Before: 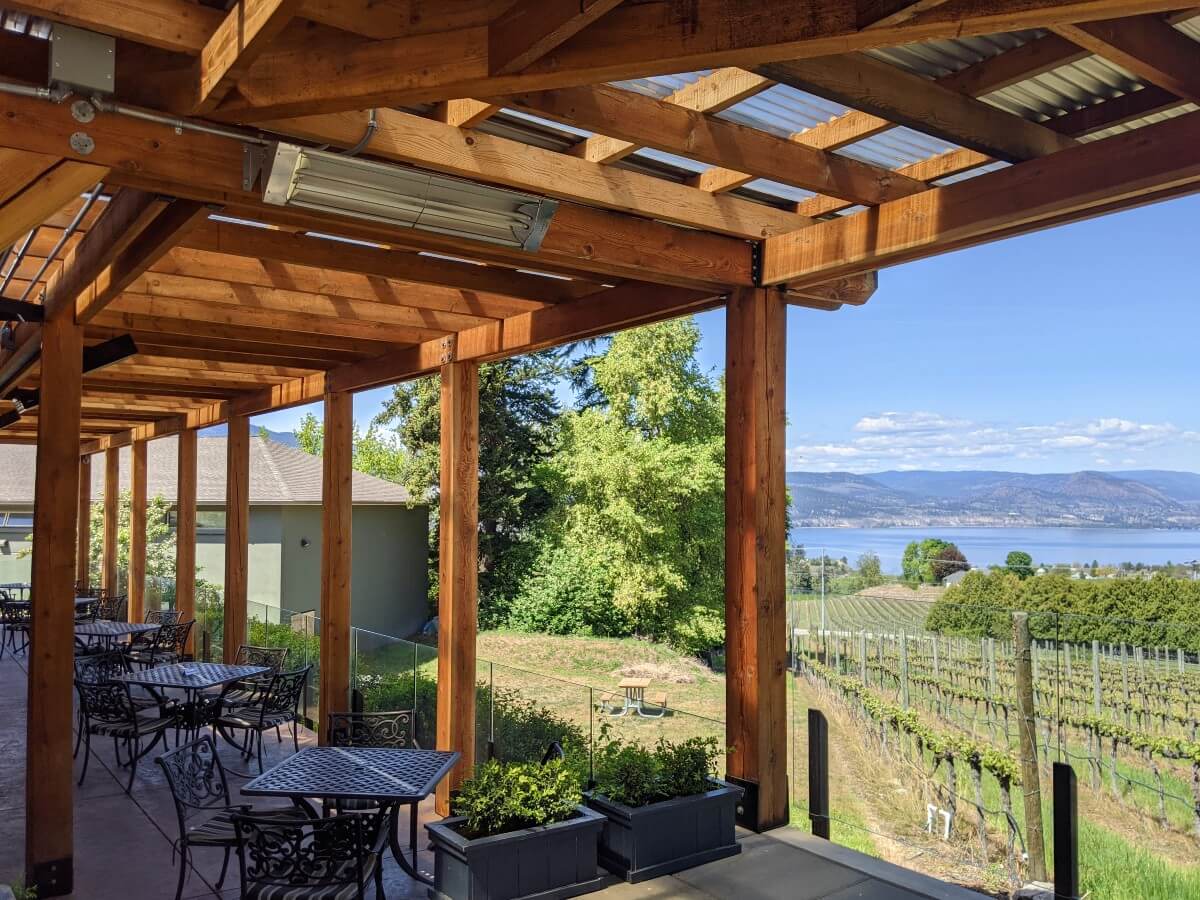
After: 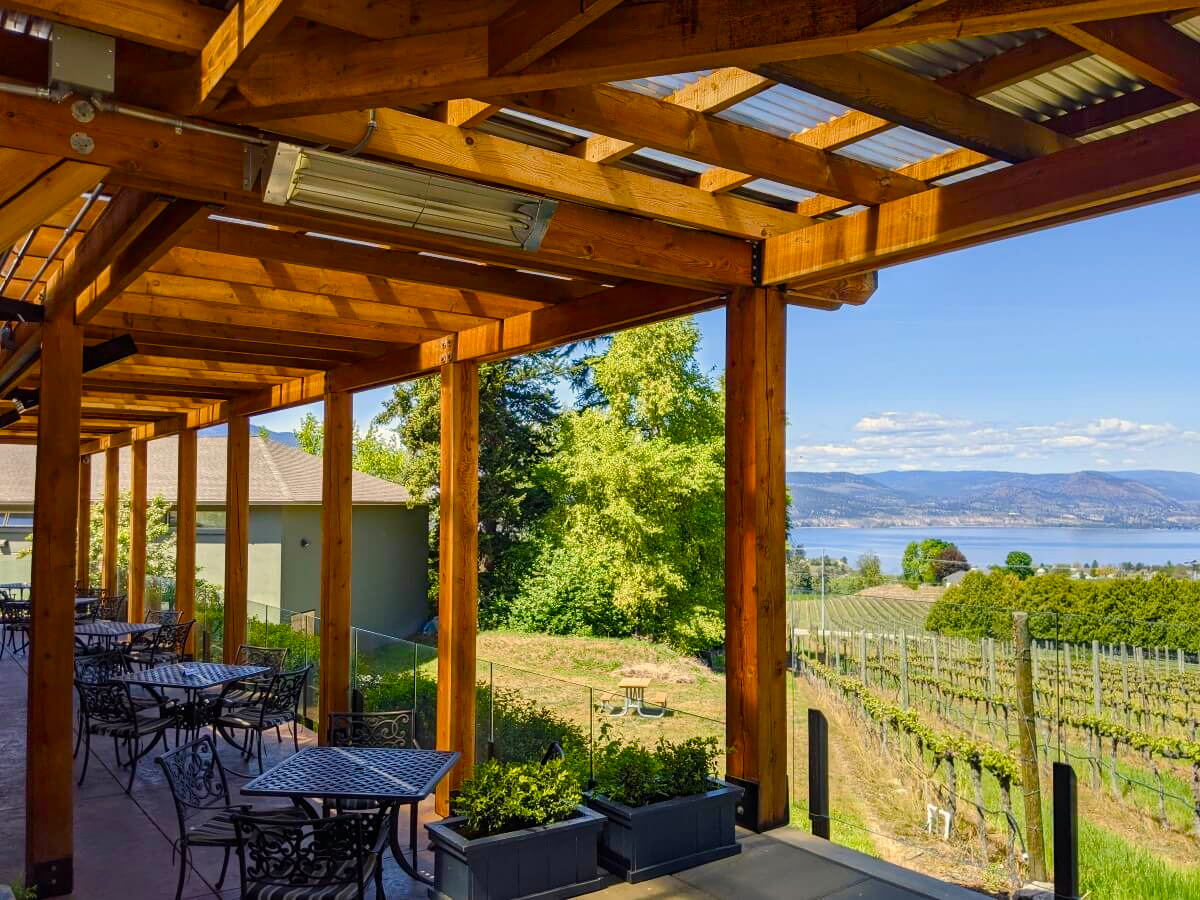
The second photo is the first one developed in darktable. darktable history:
color balance rgb: shadows lift › luminance -9.937%, shadows lift › chroma 0.985%, shadows lift › hue 110.88°, highlights gain › chroma 3.091%, highlights gain › hue 75.44°, perceptual saturation grading › global saturation 40.4%, perceptual saturation grading › highlights -24.996%, perceptual saturation grading › mid-tones 34.953%, perceptual saturation grading › shadows 36.157%
